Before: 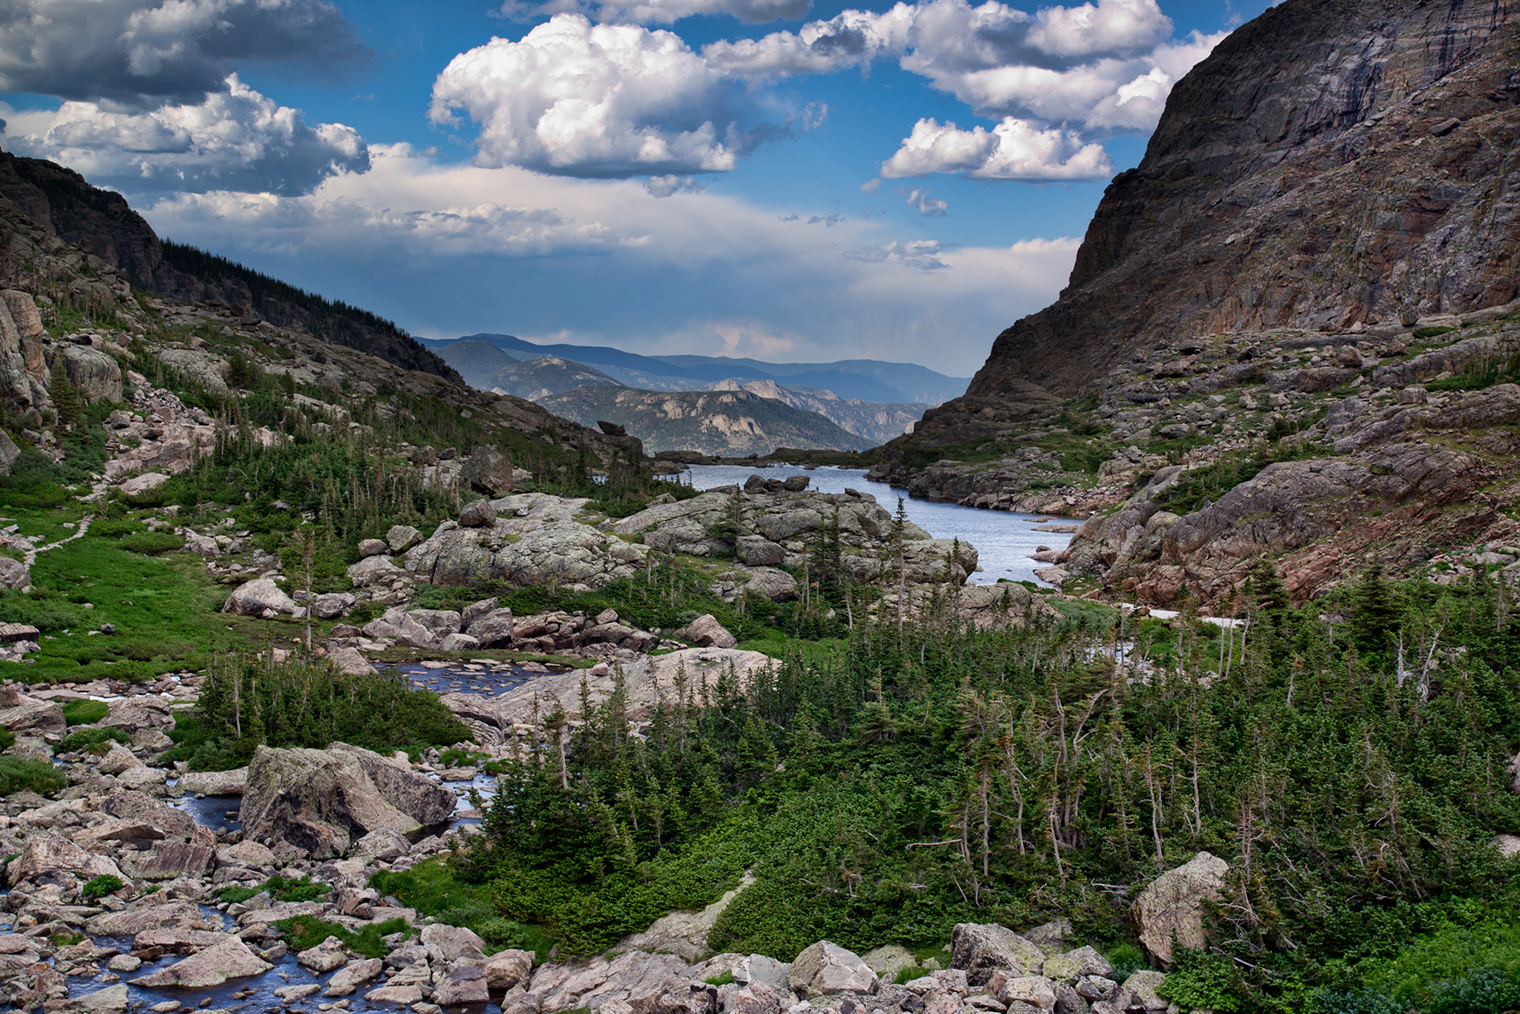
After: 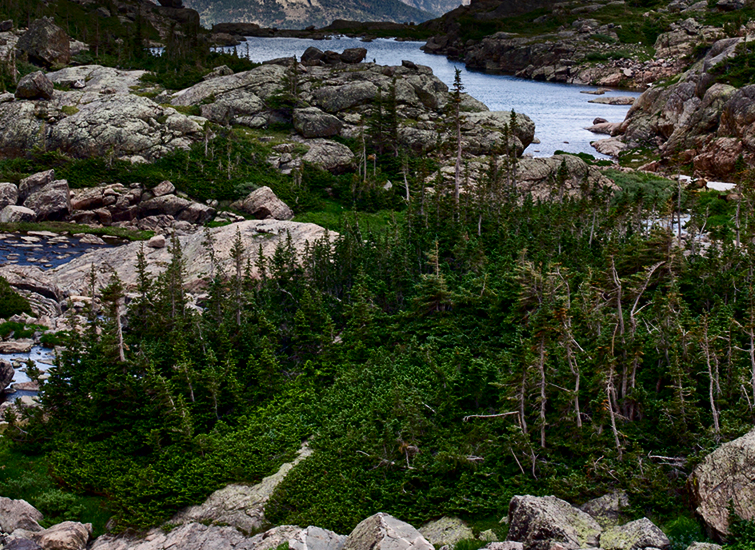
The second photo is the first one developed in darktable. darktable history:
crop: left 29.205%, top 42.276%, right 21.08%, bottom 3.463%
contrast brightness saturation: contrast 0.202, brightness -0.11, saturation 0.098
